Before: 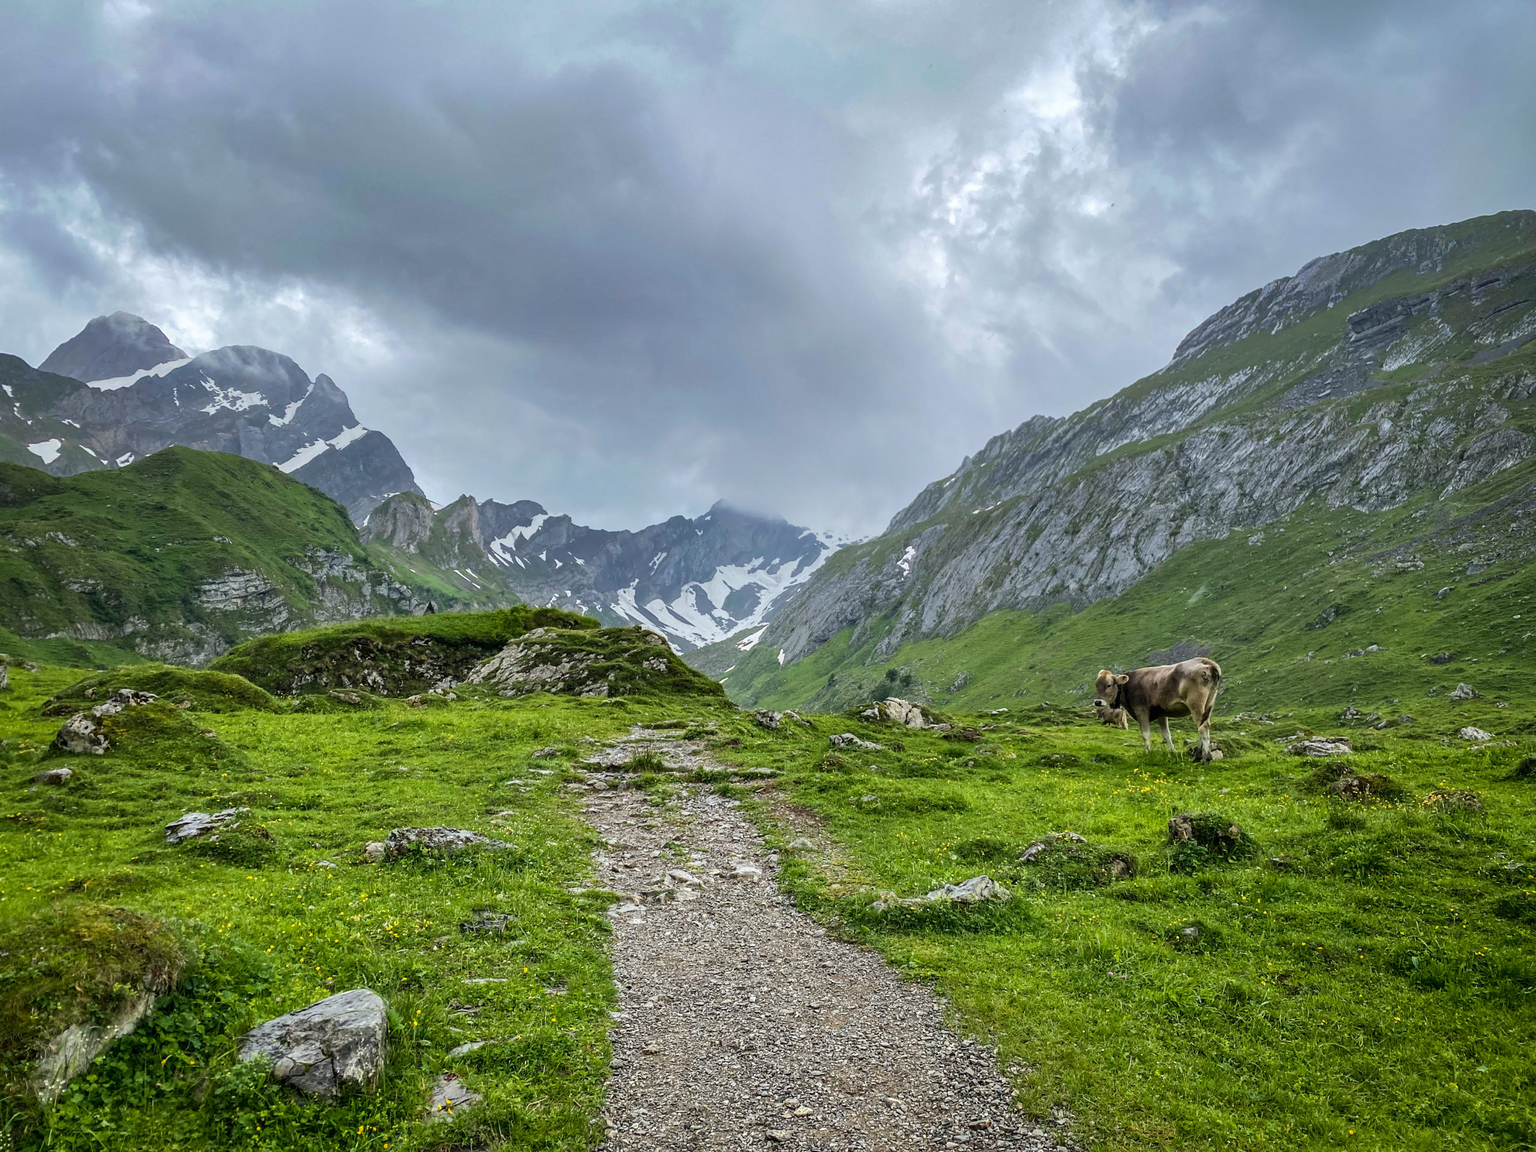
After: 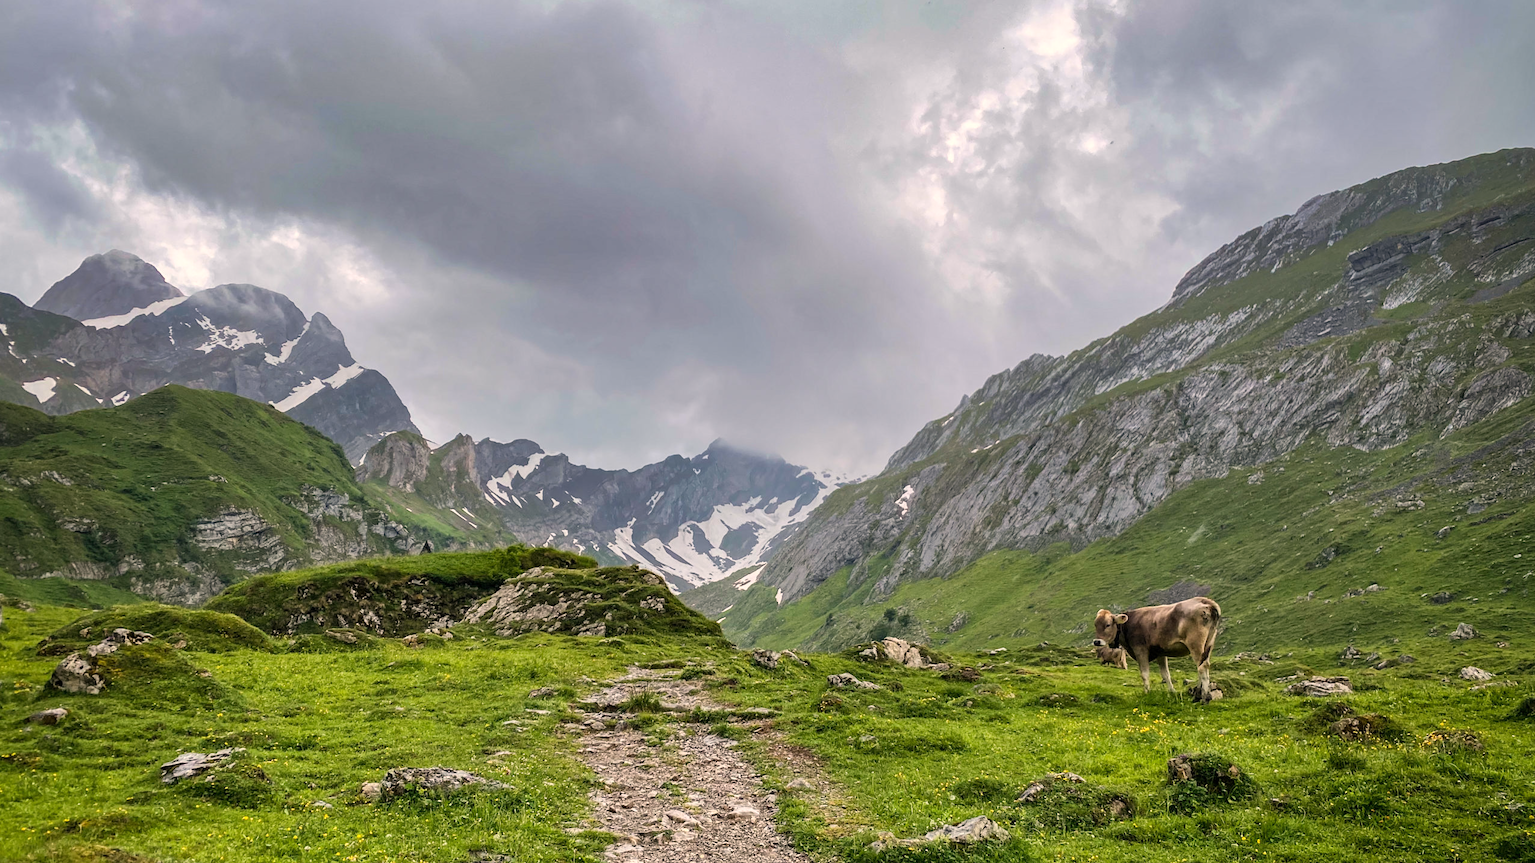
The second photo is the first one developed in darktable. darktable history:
crop: left 0.387%, top 5.469%, bottom 19.809%
white balance: red 1.127, blue 0.943
